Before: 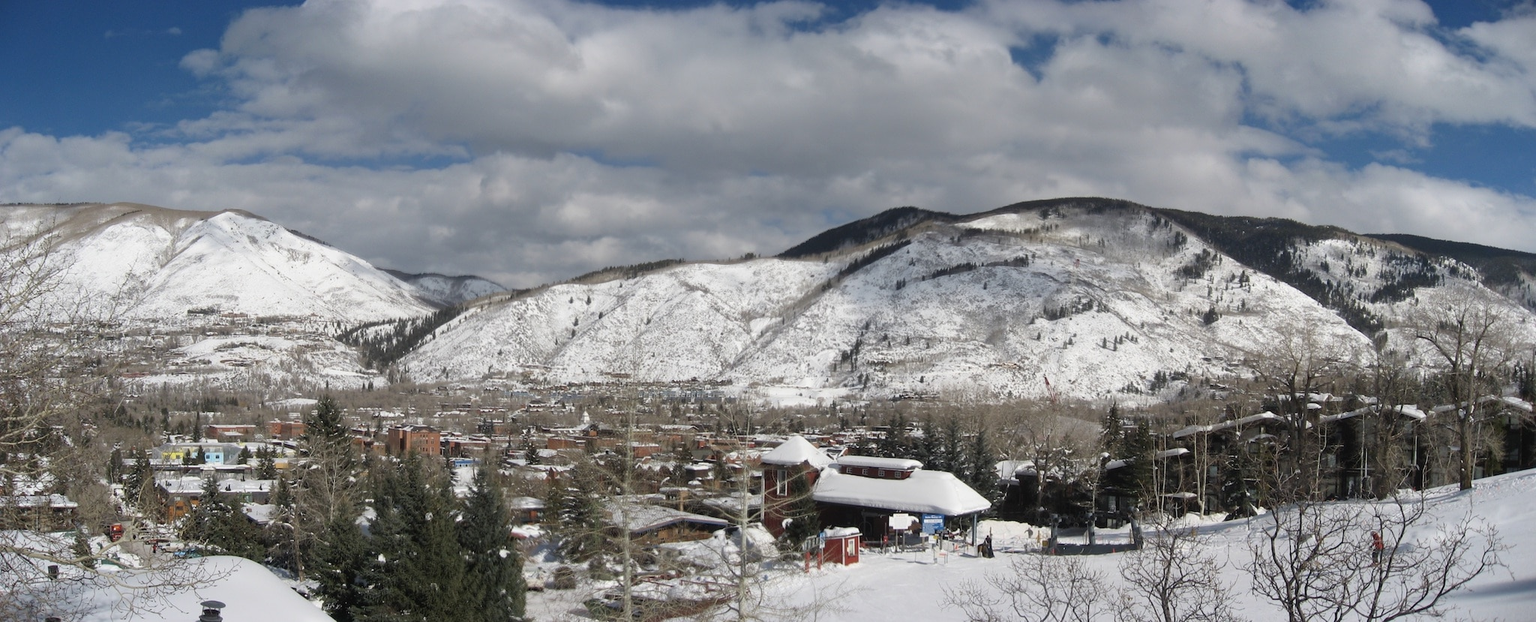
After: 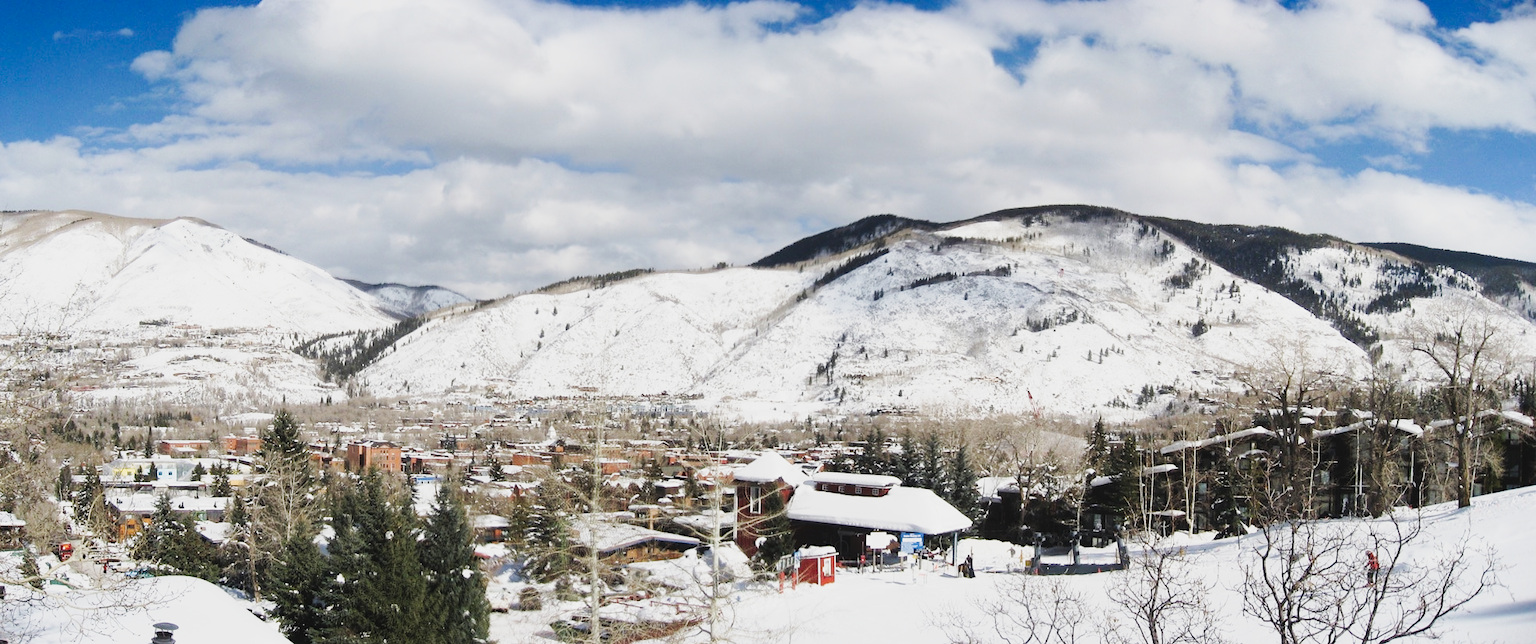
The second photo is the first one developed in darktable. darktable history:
crop and rotate: left 3.504%
tone curve: curves: ch0 [(0, 0.026) (0.146, 0.158) (0.272, 0.34) (0.434, 0.625) (0.676, 0.871) (0.994, 0.955)], preserve colors none
